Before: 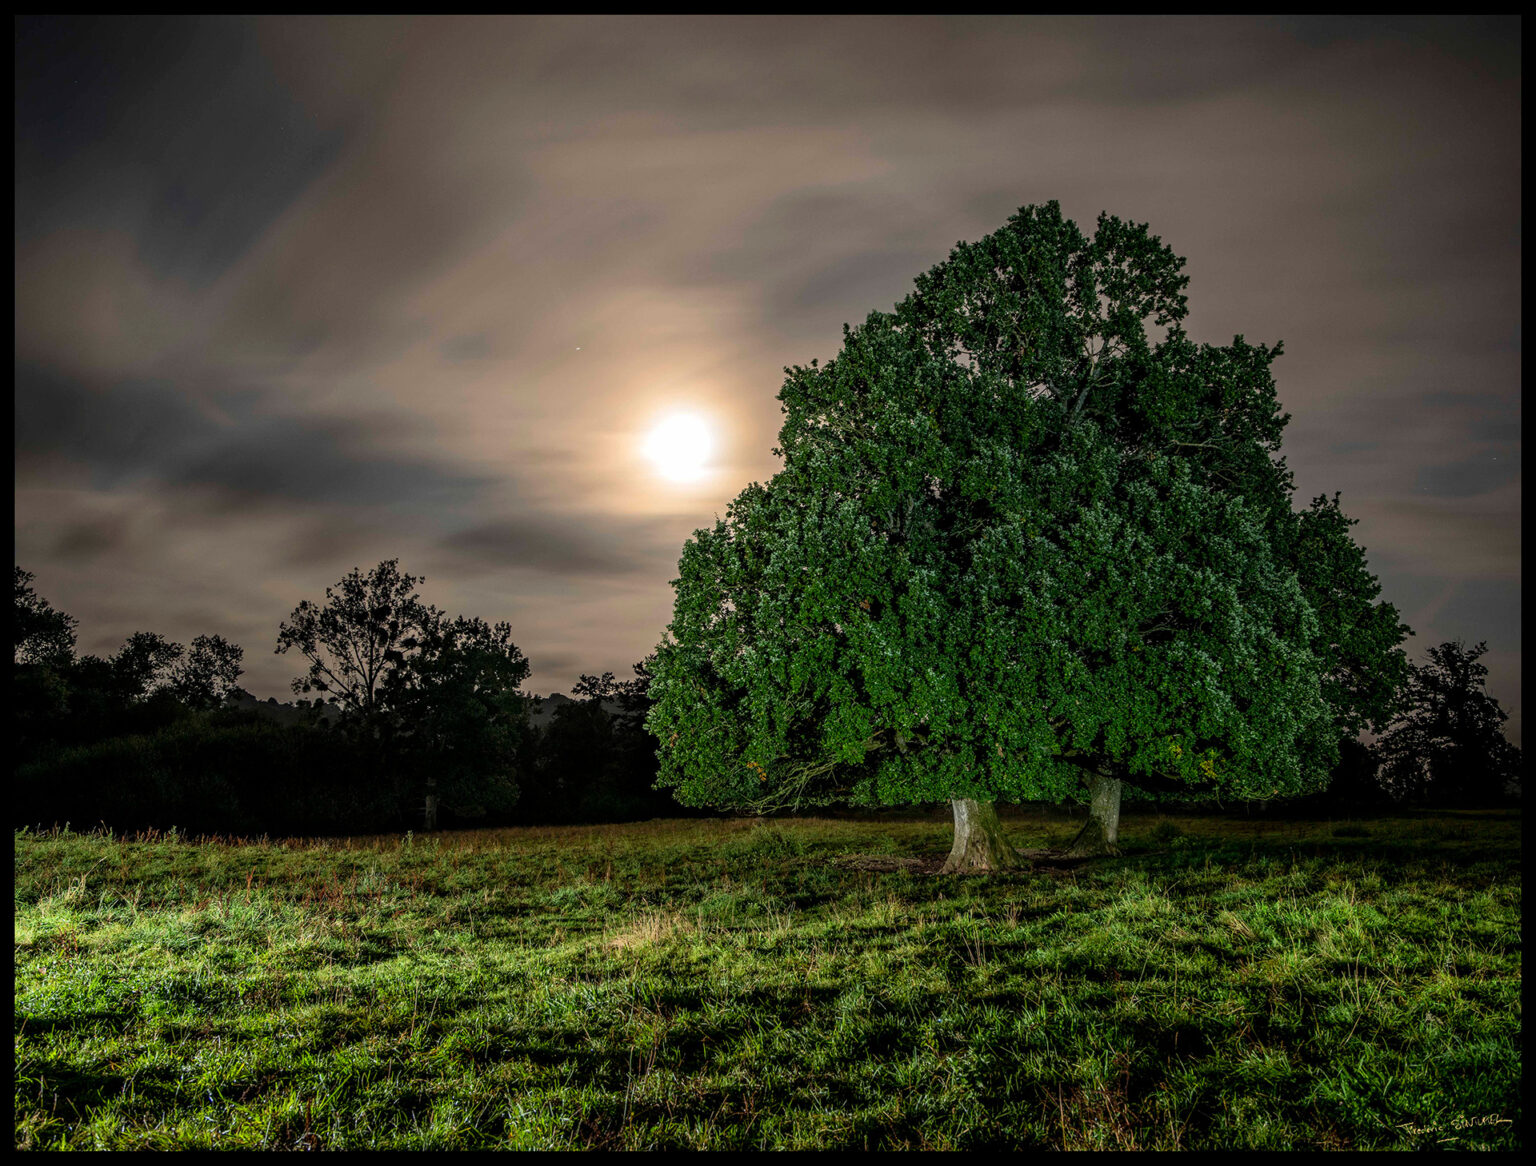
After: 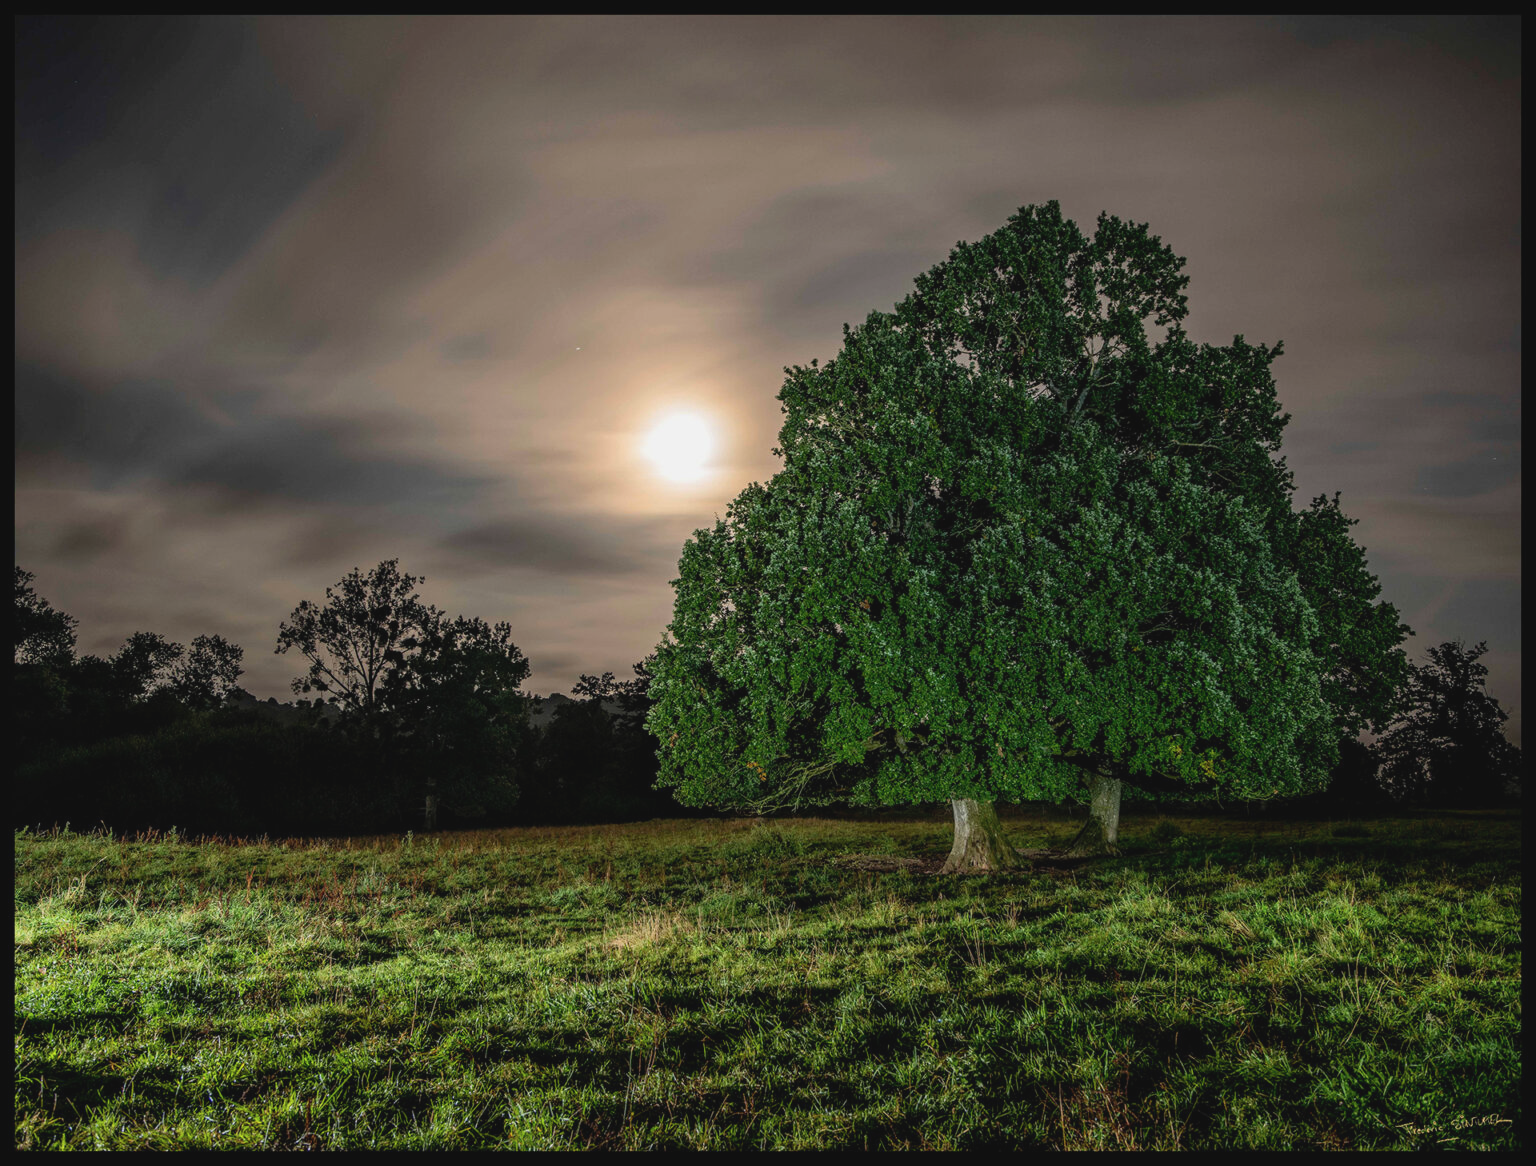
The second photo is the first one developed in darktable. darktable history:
local contrast: mode bilateral grid, contrast 20, coarseness 50, detail 101%, midtone range 0.2
contrast brightness saturation: contrast -0.093, saturation -0.094
